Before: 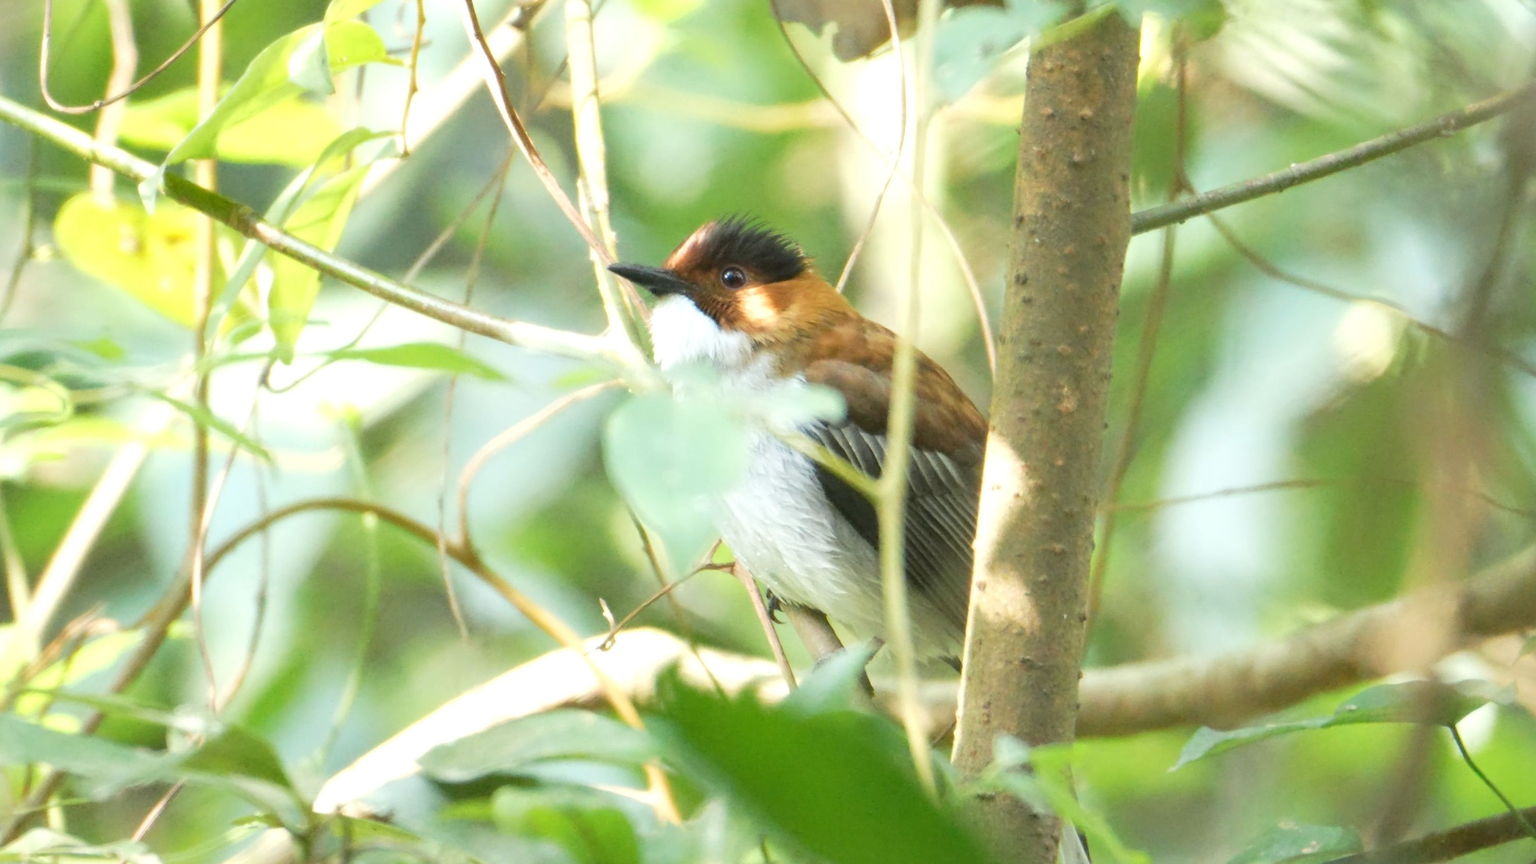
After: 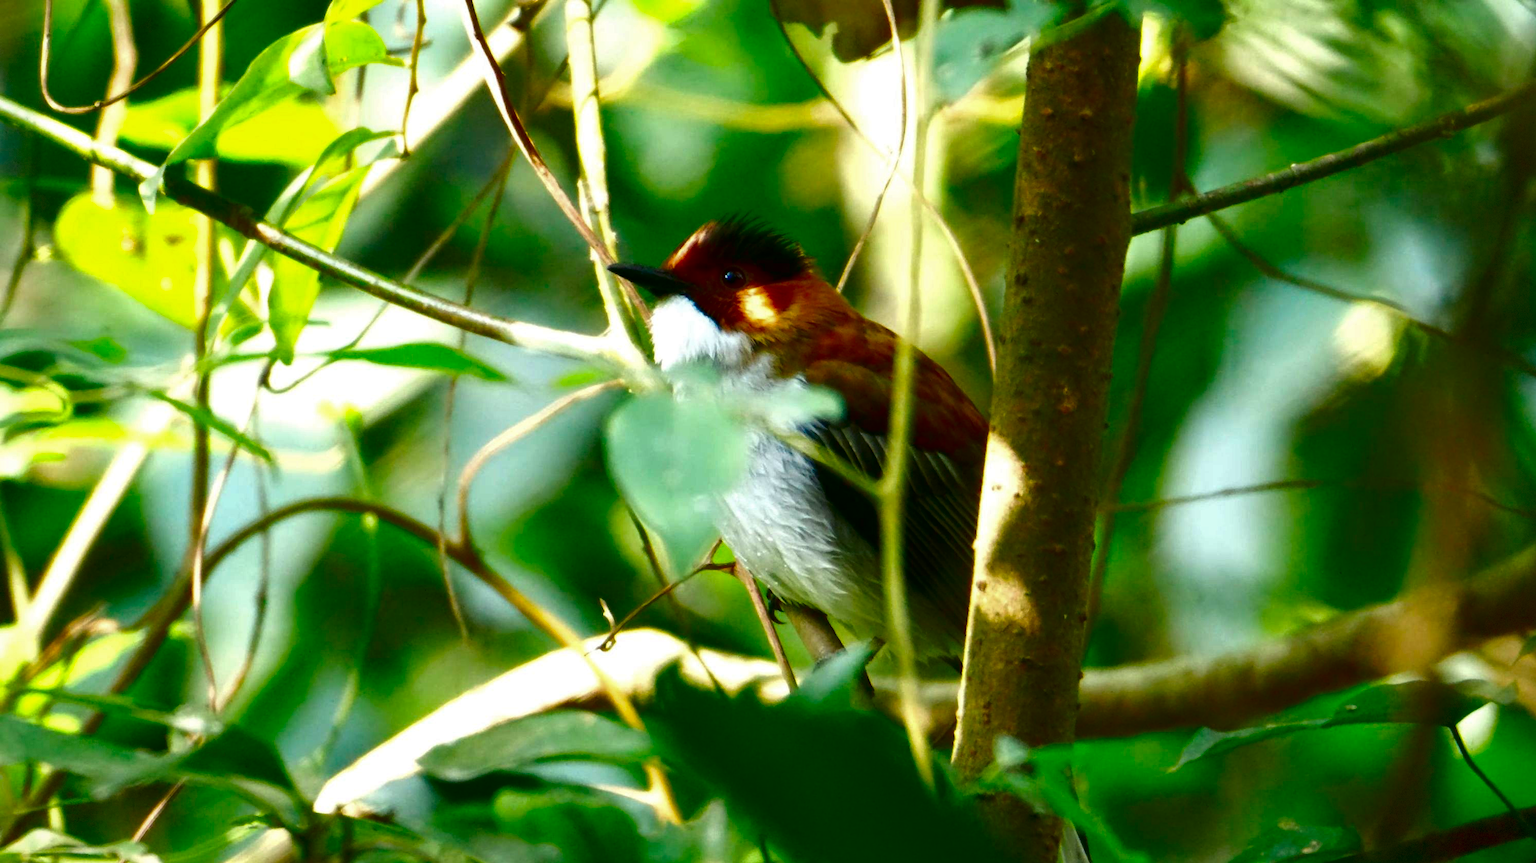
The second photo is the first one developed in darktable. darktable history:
contrast brightness saturation: brightness -0.987, saturation 0.994
vignetting: fall-off start 97.31%, fall-off radius 79.44%, saturation -0.027, width/height ratio 1.112, dithering 8-bit output
